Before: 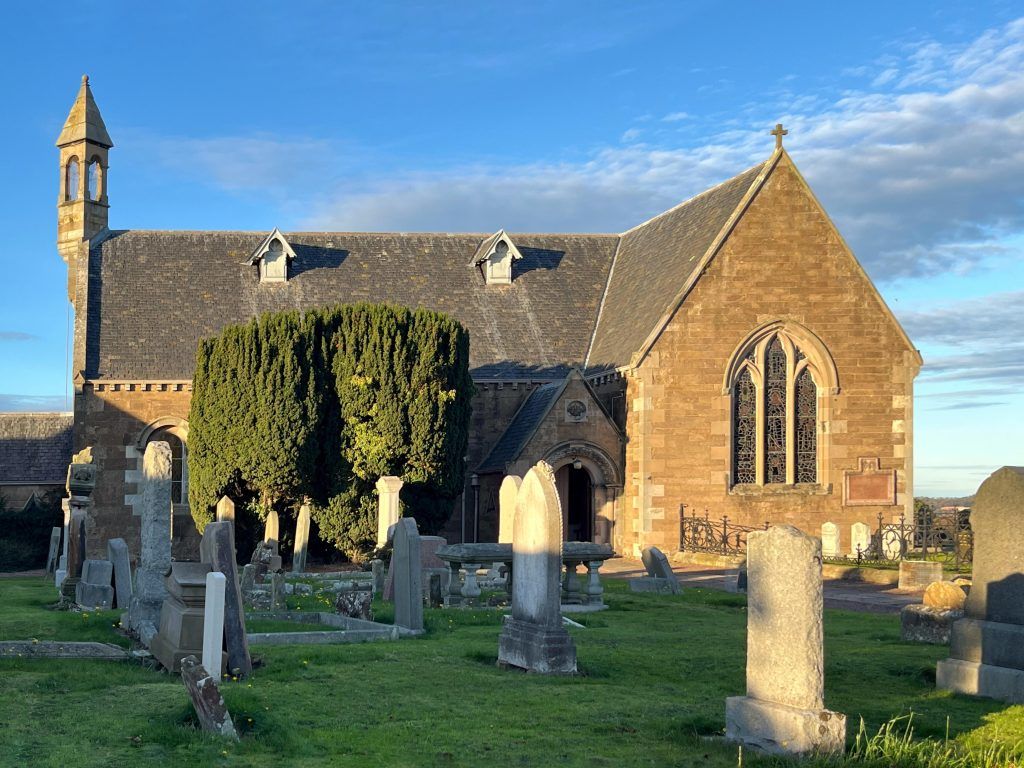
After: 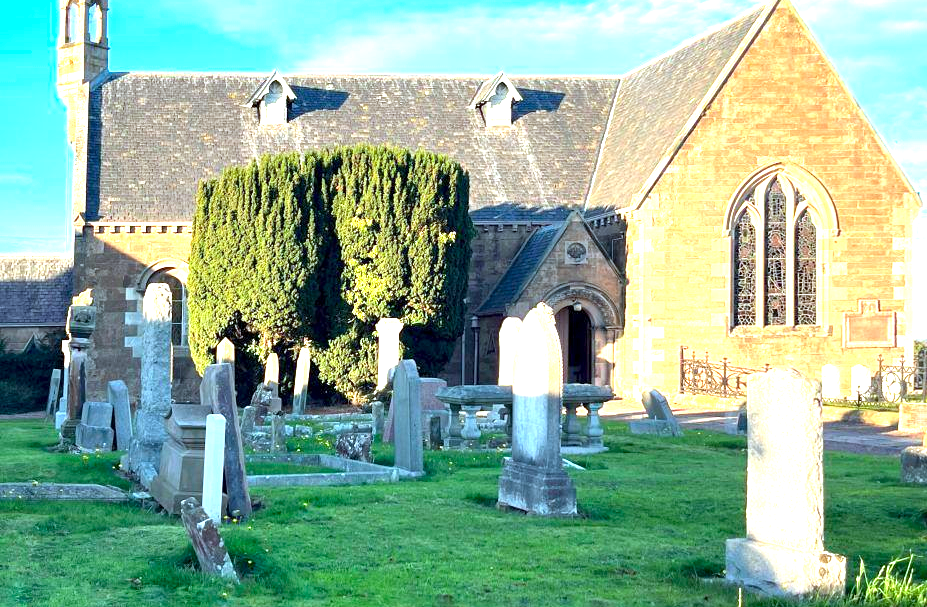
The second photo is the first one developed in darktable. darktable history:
crop: top 20.641%, right 9.435%, bottom 0.256%
color calibration: output R [0.946, 0.065, -0.013, 0], output G [-0.246, 1.264, -0.017, 0], output B [0.046, -0.098, 1.05, 0], x 0.37, y 0.382, temperature 4304.8 K
exposure: black level correction 0.001, exposure 1.658 EV, compensate exposure bias true, compensate highlight preservation false
